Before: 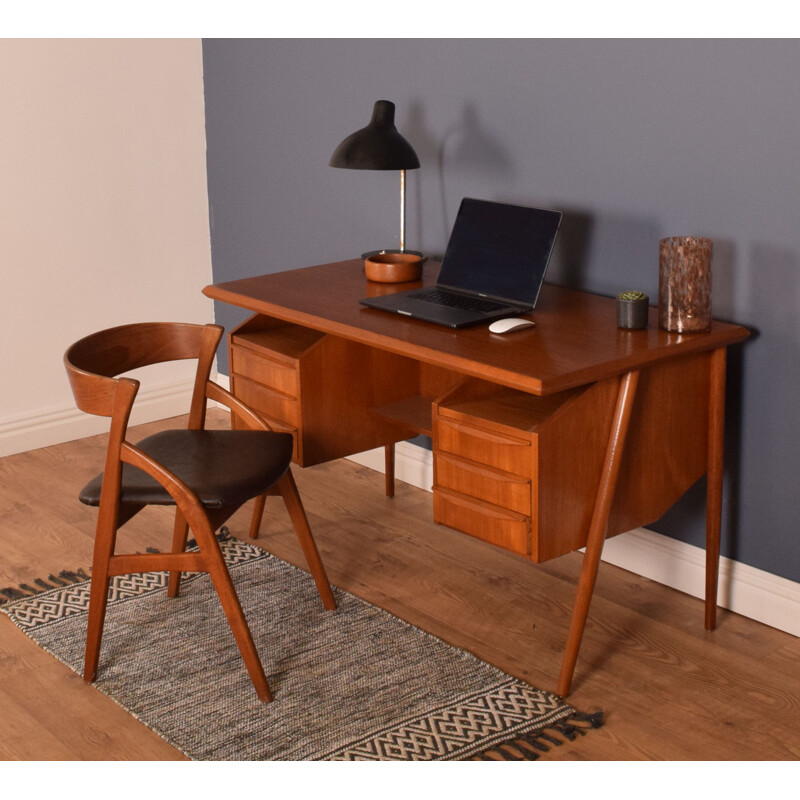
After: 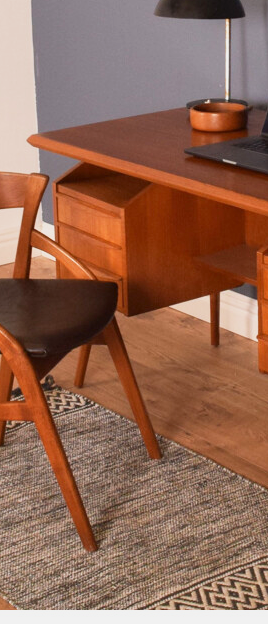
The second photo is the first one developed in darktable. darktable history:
crop and rotate: left 21.889%, top 18.896%, right 44.607%, bottom 2.99%
base curve: curves: ch0 [(0, 0) (0.088, 0.125) (0.176, 0.251) (0.354, 0.501) (0.613, 0.749) (1, 0.877)], preserve colors none
